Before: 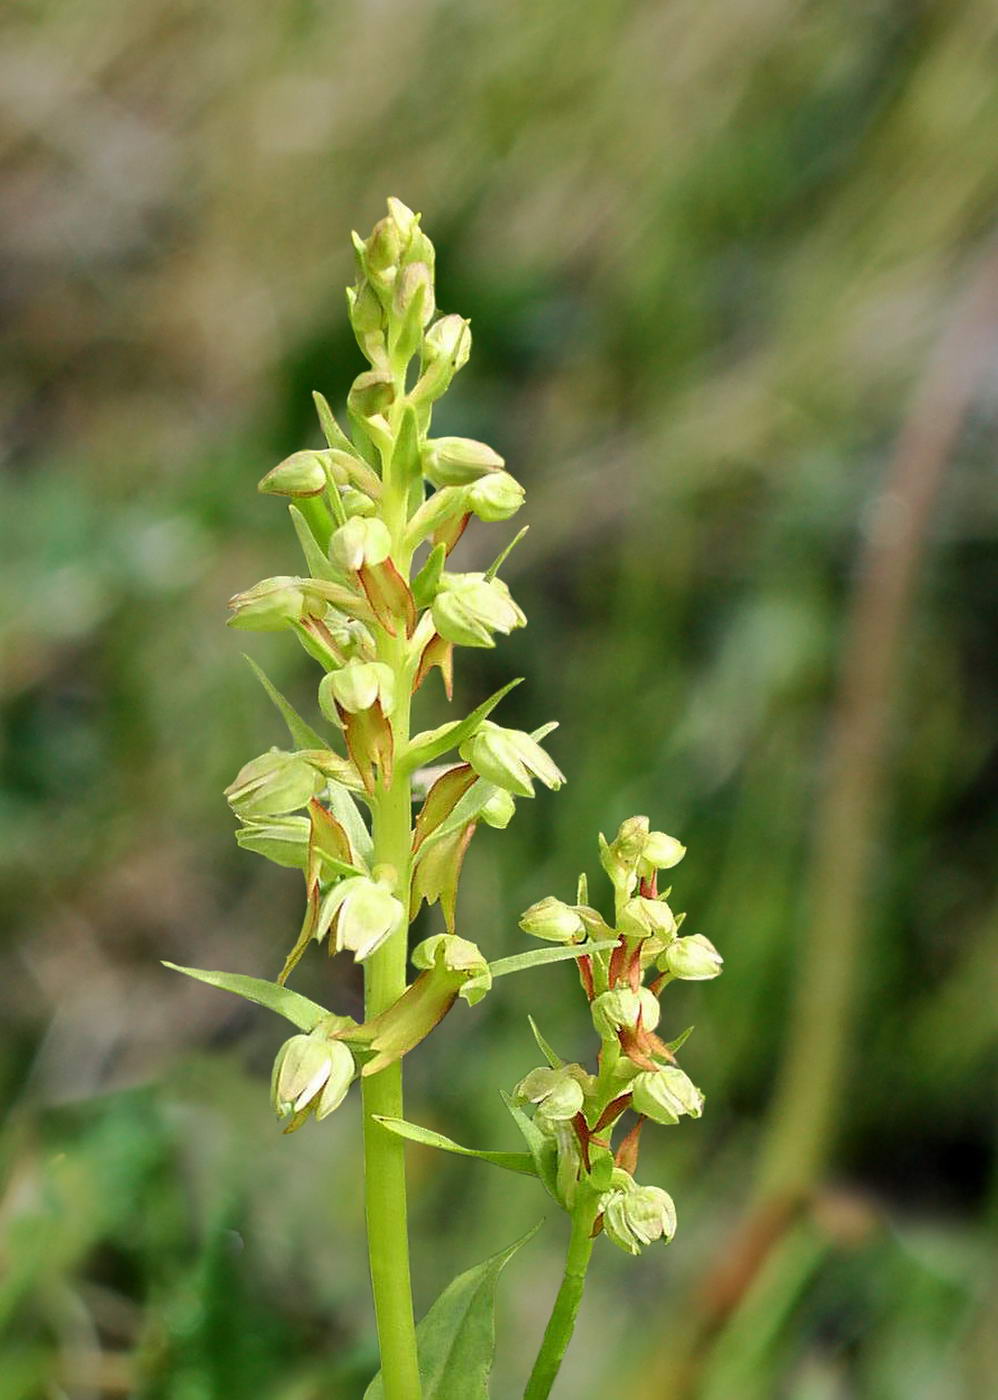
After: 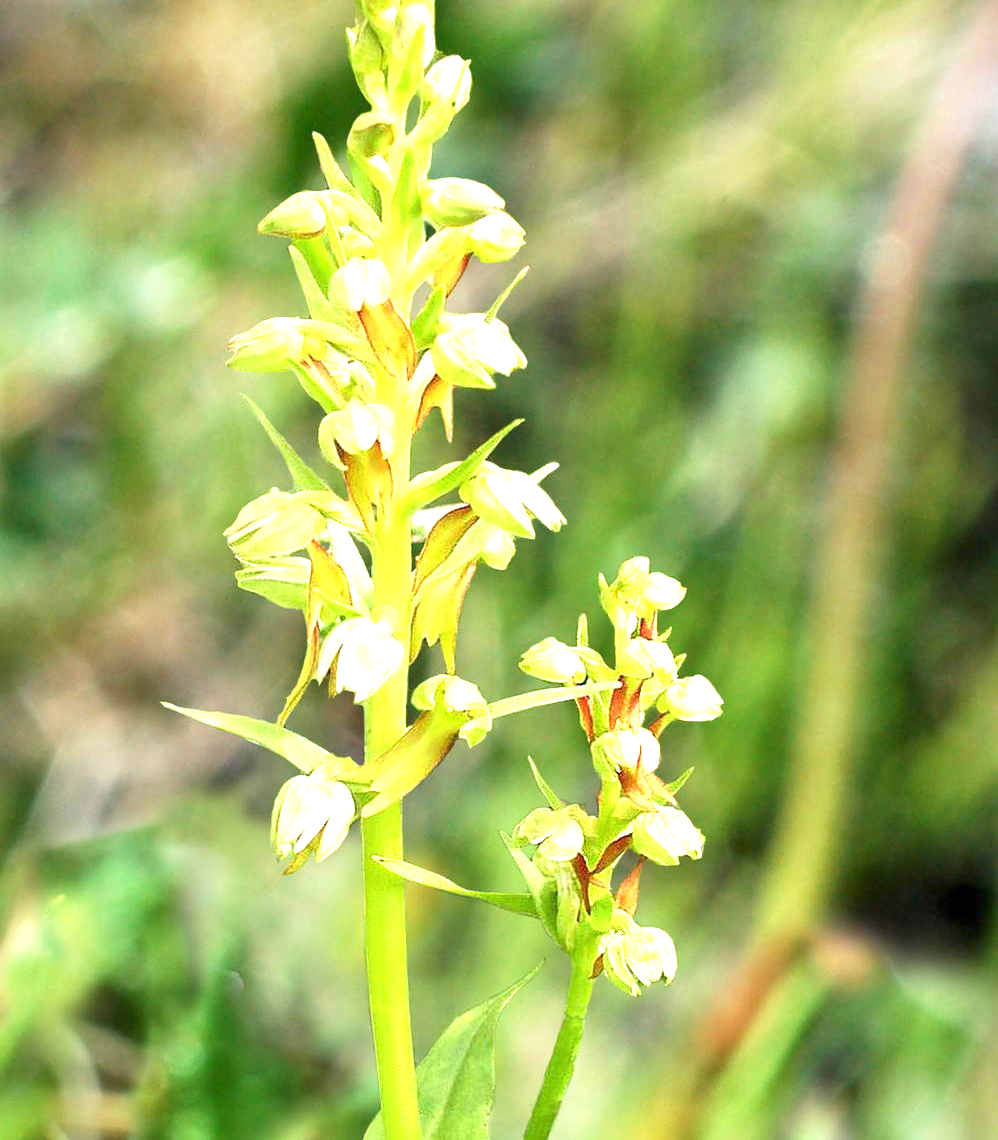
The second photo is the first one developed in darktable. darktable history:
exposure: black level correction 0, exposure 1.45 EV, compensate exposure bias true, compensate highlight preservation false
crop and rotate: top 18.507%
